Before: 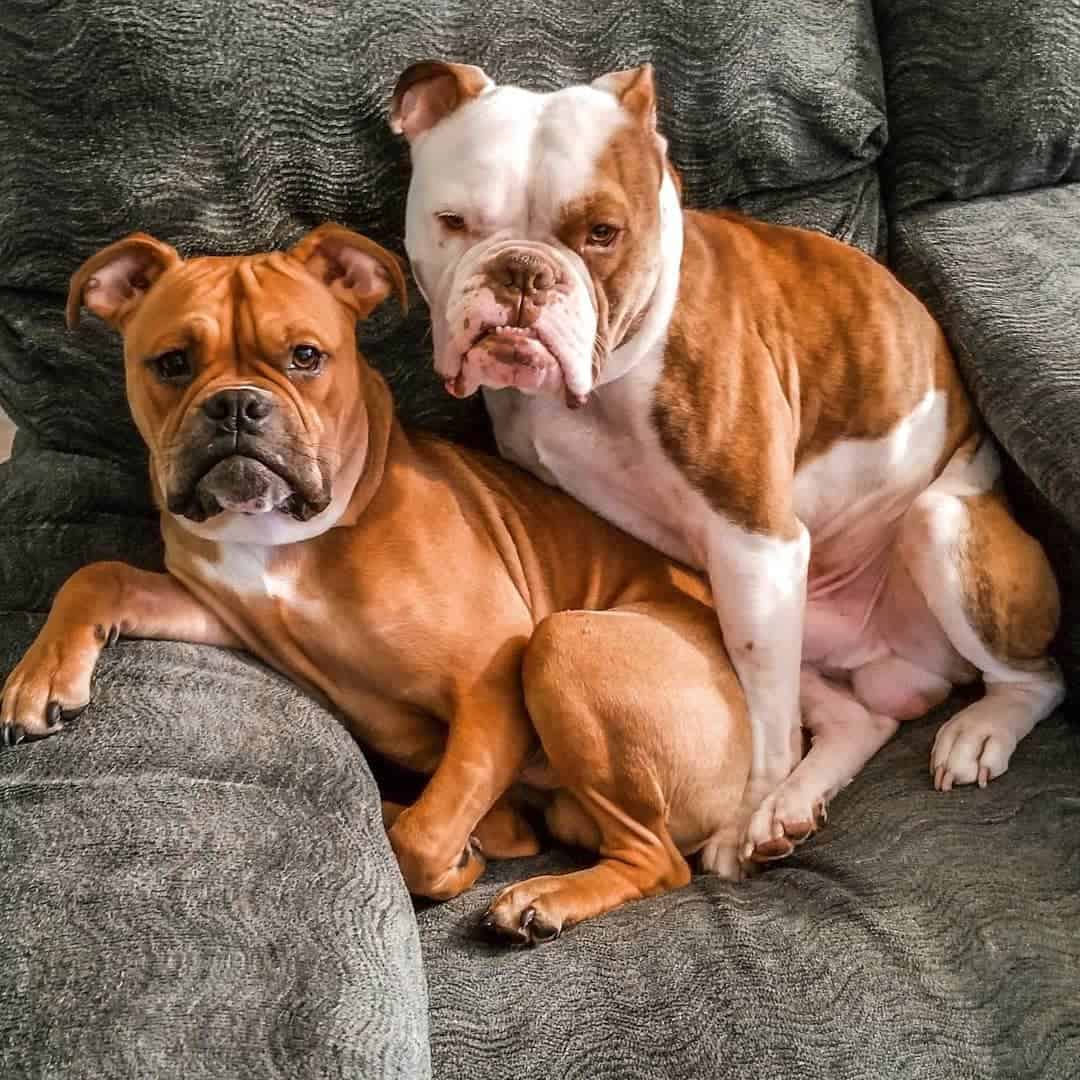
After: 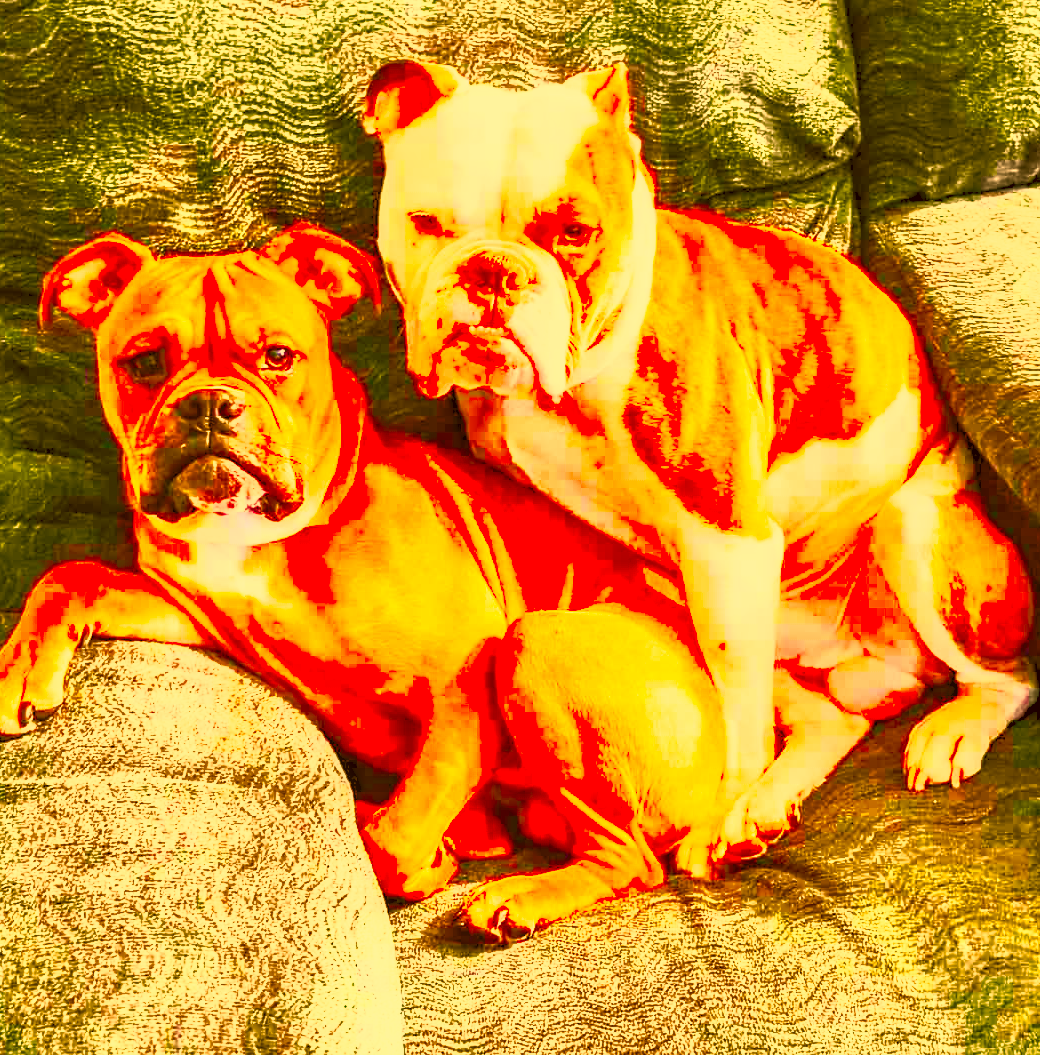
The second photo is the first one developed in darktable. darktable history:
crop and rotate: left 2.536%, right 1.107%, bottom 2.246%
base curve: curves: ch0 [(0, 0) (0.088, 0.125) (0.176, 0.251) (0.354, 0.501) (0.613, 0.749) (1, 0.877)], preserve colors none
contrast brightness saturation: contrast 1, brightness 1, saturation 1
haze removal: compatibility mode true, adaptive false
tone curve: curves: ch0 [(0, 0) (0.003, 0.017) (0.011, 0.018) (0.025, 0.03) (0.044, 0.051) (0.069, 0.075) (0.1, 0.104) (0.136, 0.138) (0.177, 0.183) (0.224, 0.237) (0.277, 0.294) (0.335, 0.361) (0.399, 0.446) (0.468, 0.552) (0.543, 0.66) (0.623, 0.753) (0.709, 0.843) (0.801, 0.912) (0.898, 0.962) (1, 1)], preserve colors none
local contrast: on, module defaults
color correction: highlights a* 10.44, highlights b* 30.04, shadows a* 2.73, shadows b* 17.51, saturation 1.72
shadows and highlights: shadows 40, highlights -60
